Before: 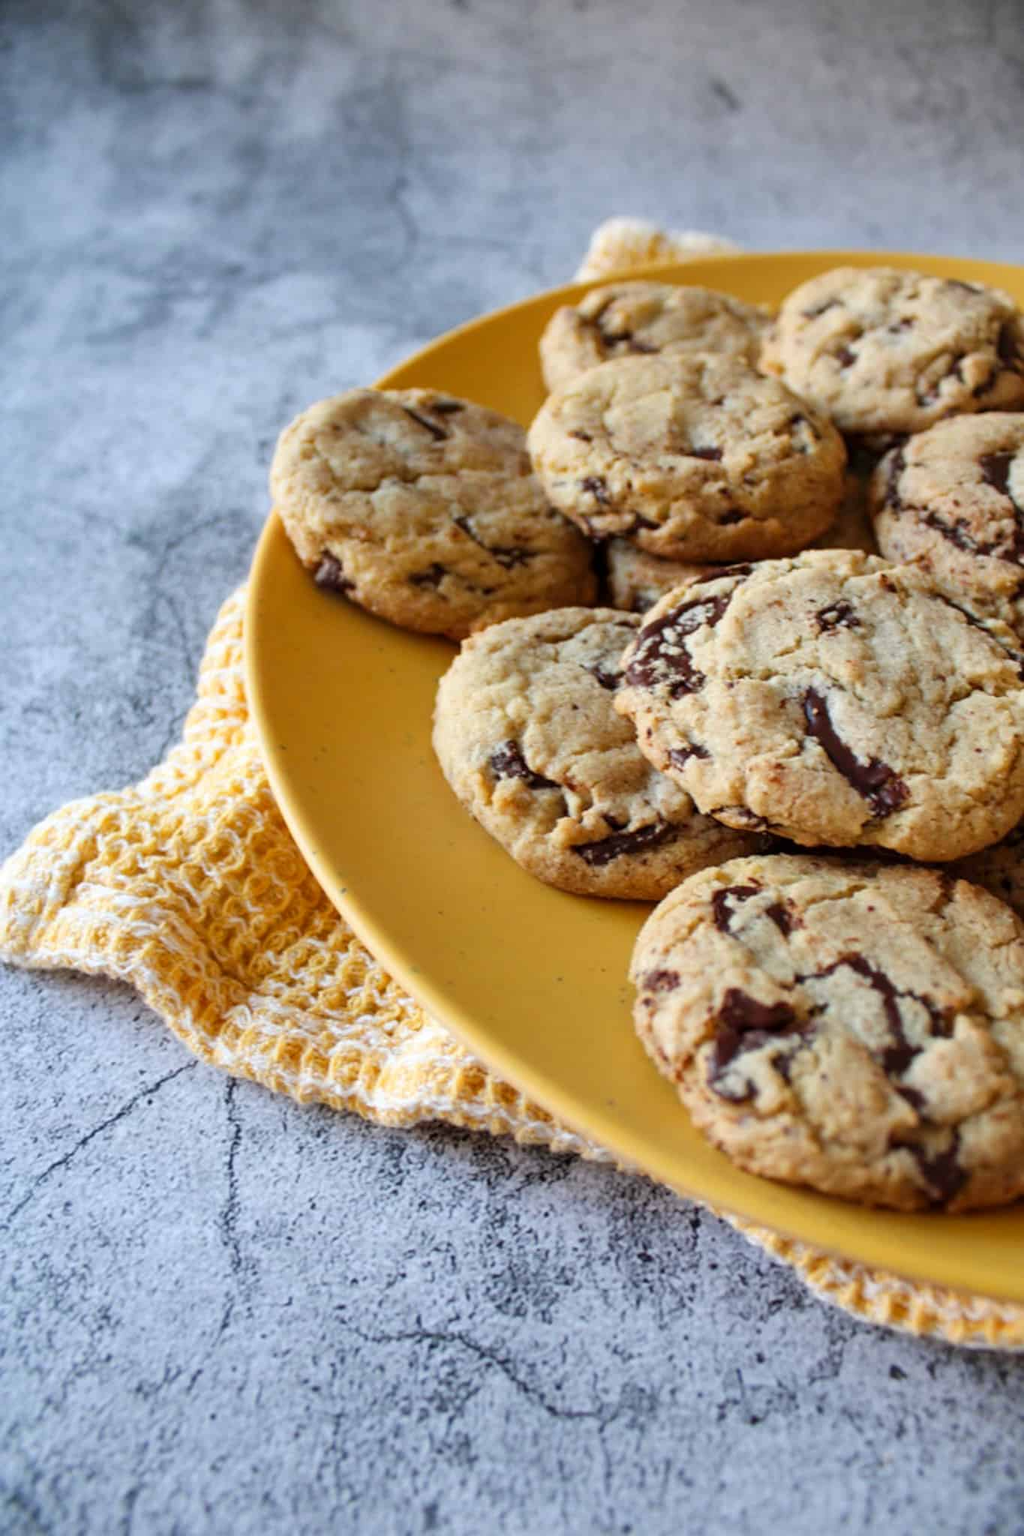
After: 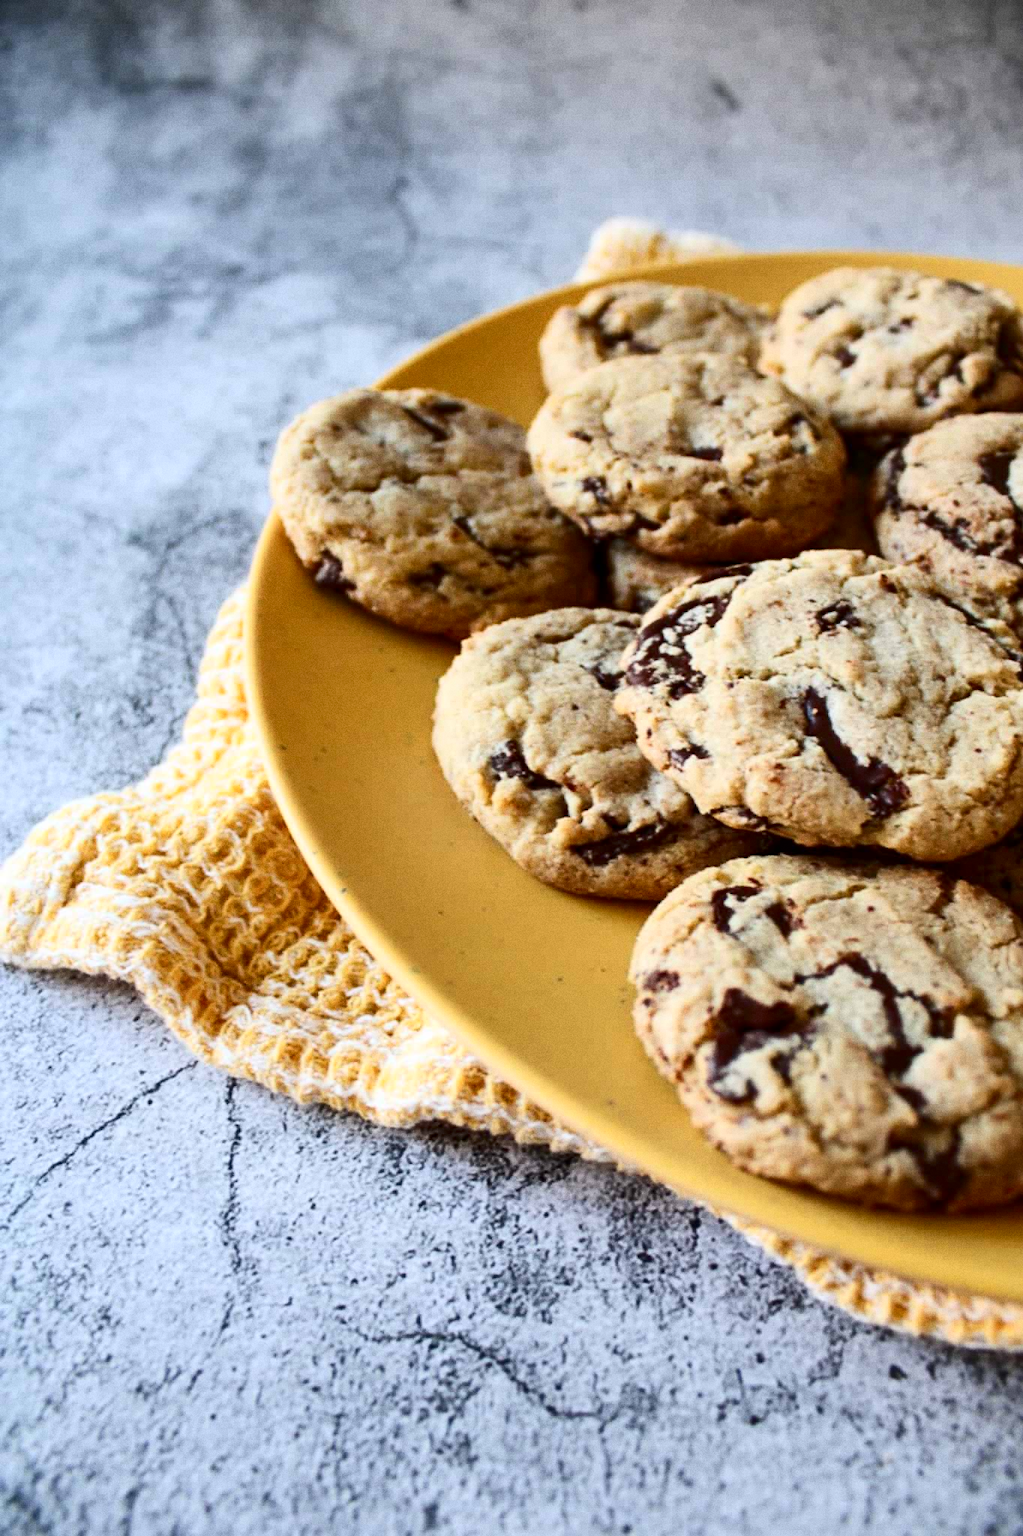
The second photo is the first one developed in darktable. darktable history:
contrast brightness saturation: contrast 0.28
grain: coarseness 0.09 ISO
